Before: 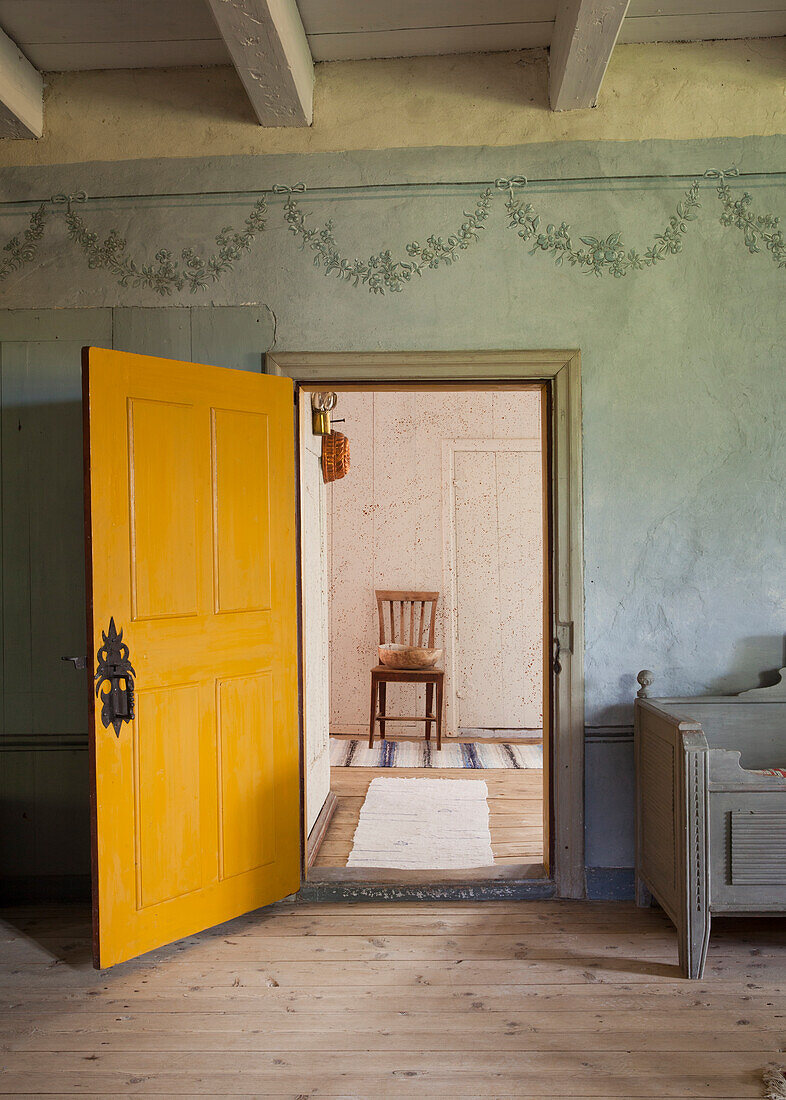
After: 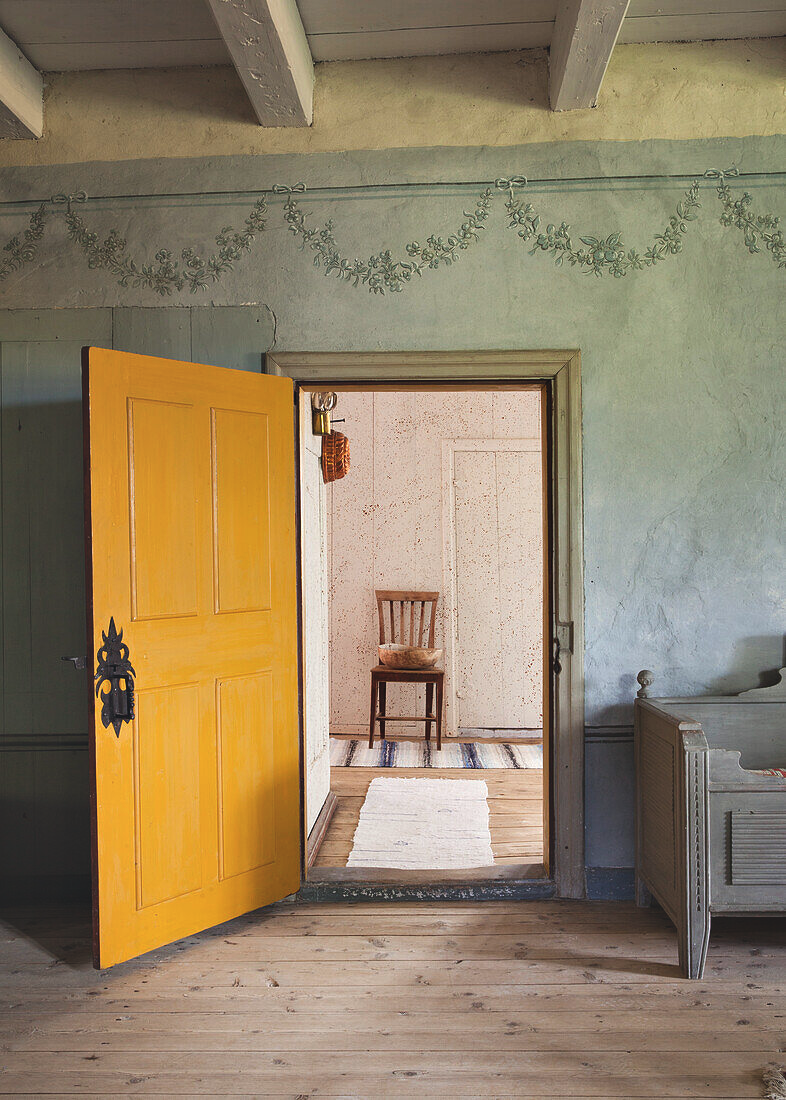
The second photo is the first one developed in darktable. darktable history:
exposure: black level correction -0.022, exposure -0.035 EV, compensate exposure bias true, compensate highlight preservation false
contrast equalizer: y [[0.6 ×6], [0.55 ×6], [0 ×6], [0 ×6], [0 ×6]], mix 0.577
